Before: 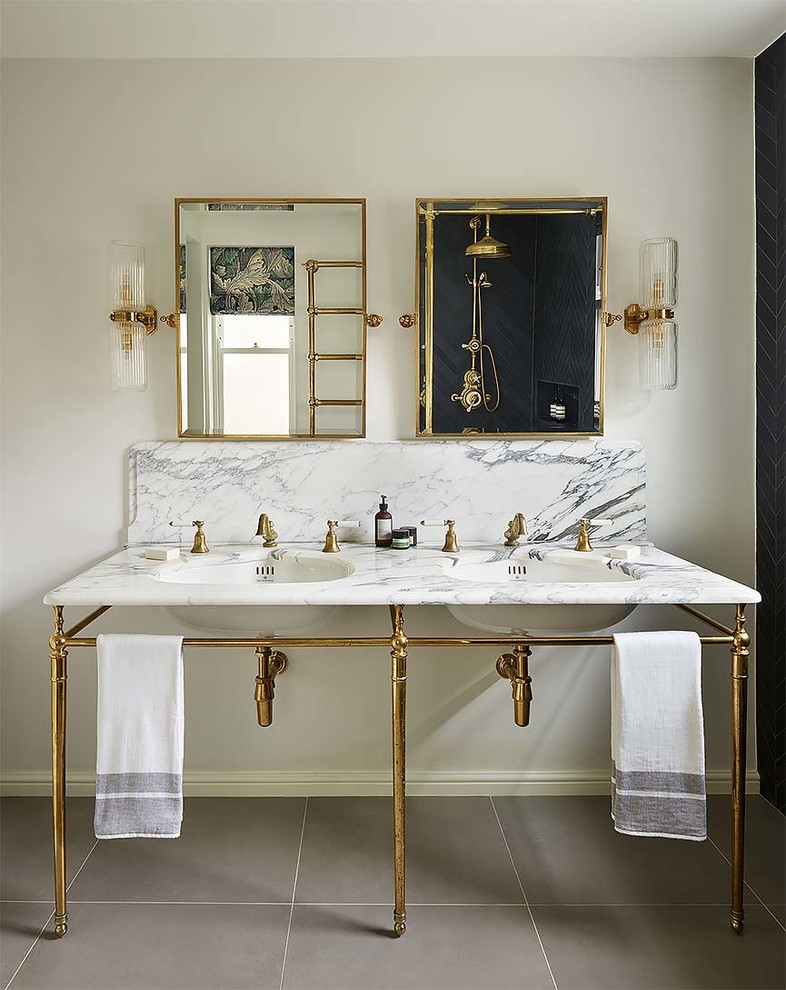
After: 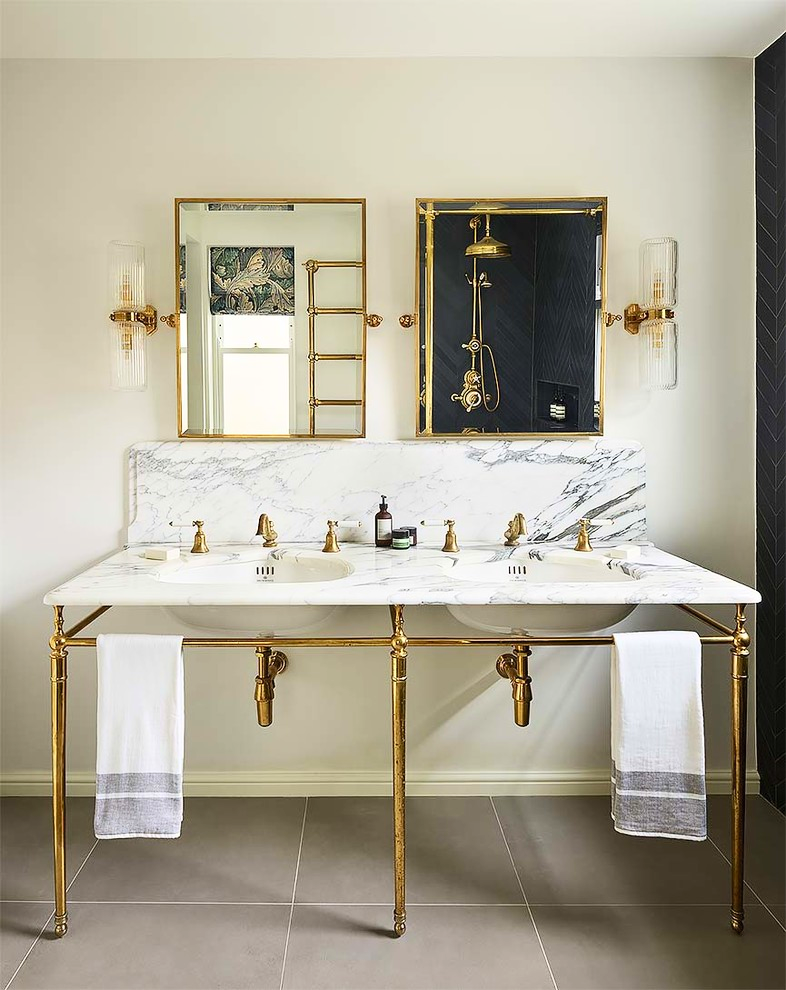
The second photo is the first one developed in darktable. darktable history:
contrast brightness saturation: contrast 0.201, brightness 0.162, saturation 0.228
